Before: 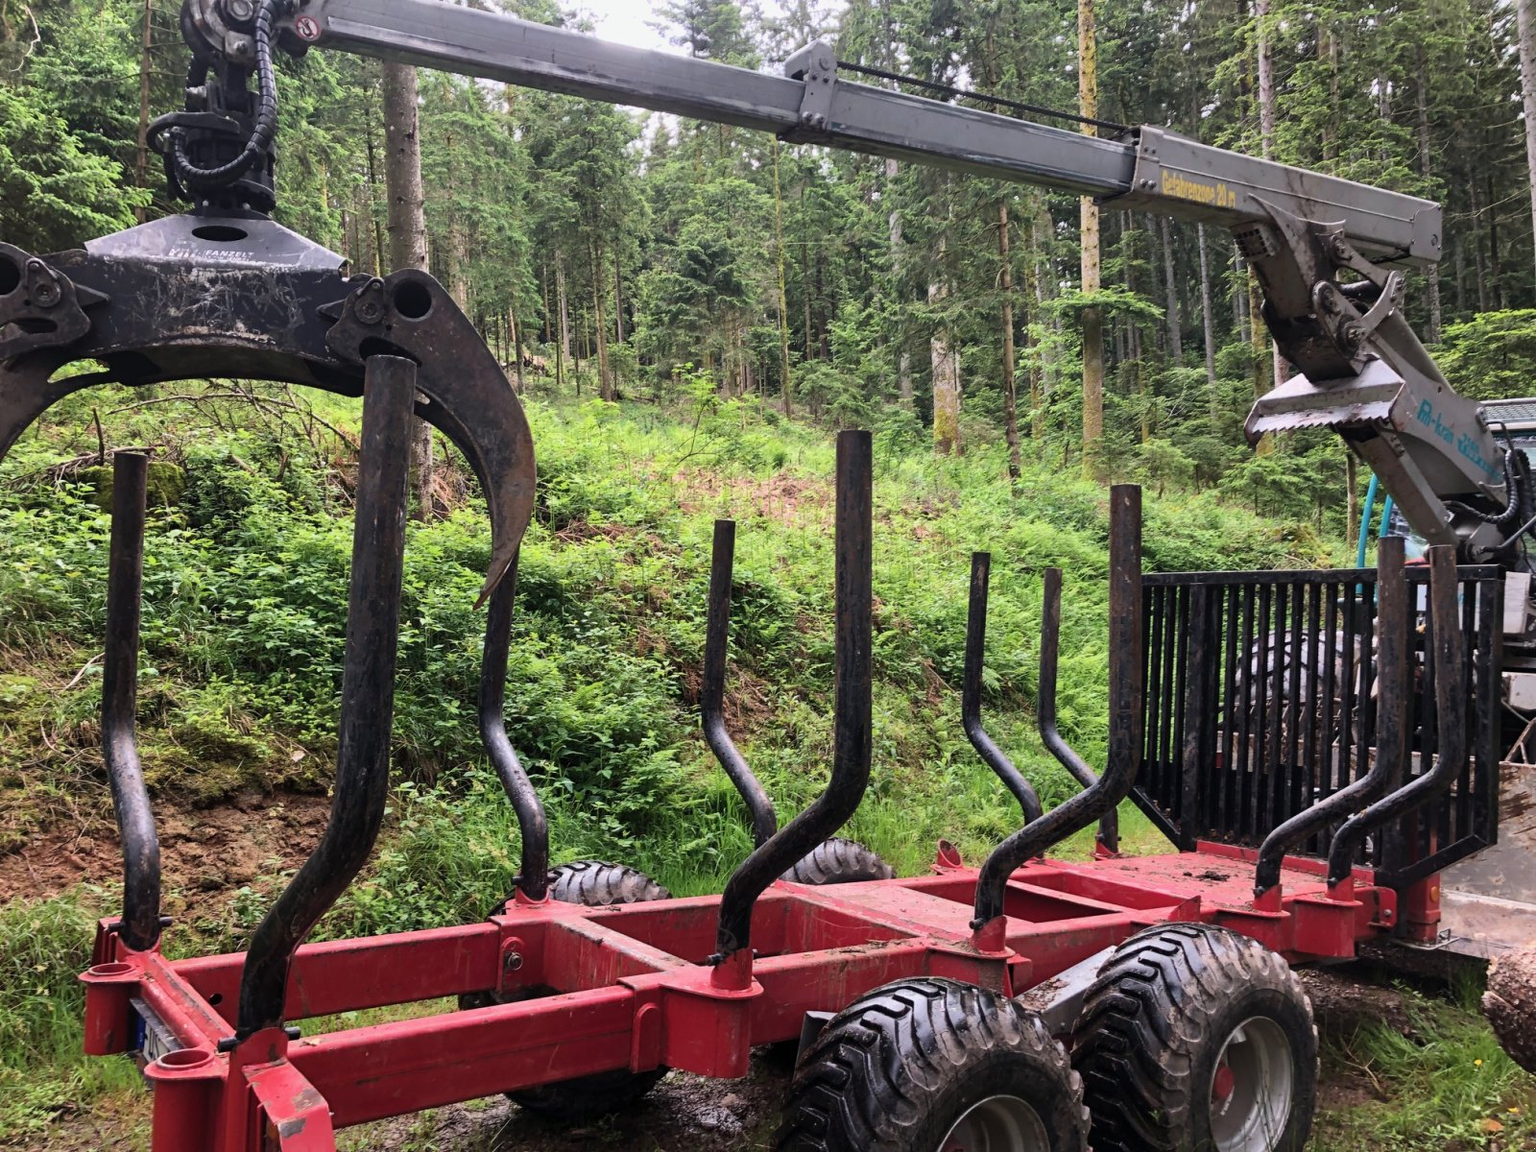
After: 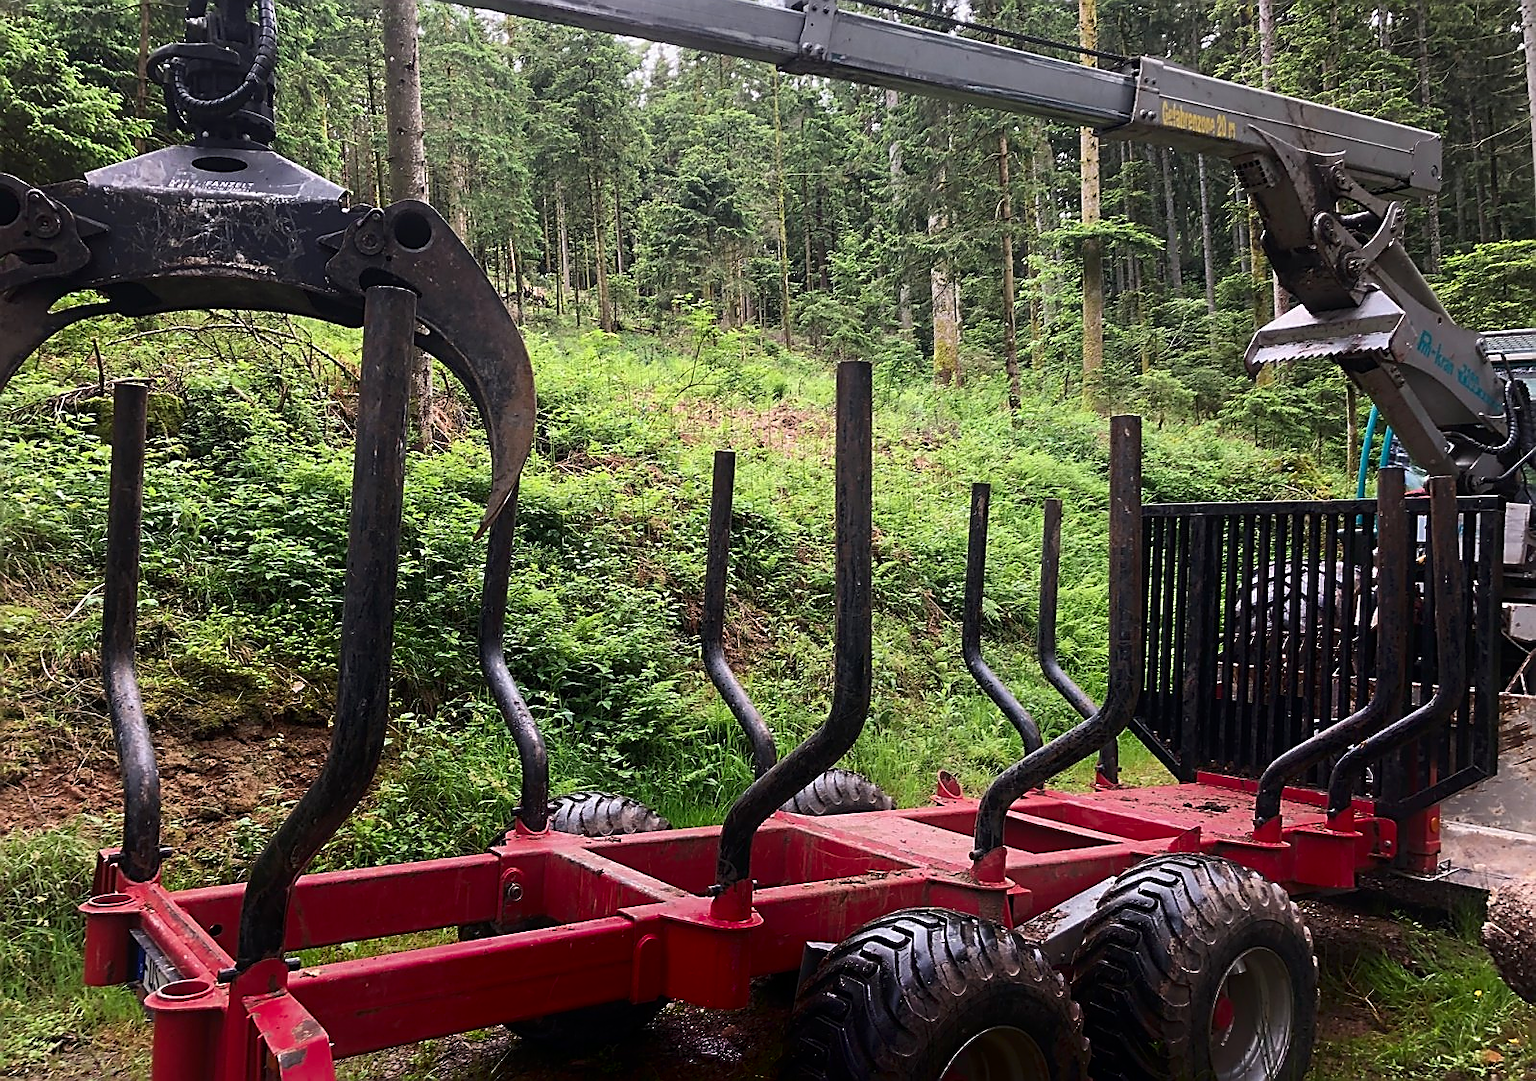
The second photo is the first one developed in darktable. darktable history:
sharpen: radius 1.406, amount 1.241, threshold 0.736
shadows and highlights: shadows -86.89, highlights -35.42, soften with gaussian
crop and rotate: top 6.079%
